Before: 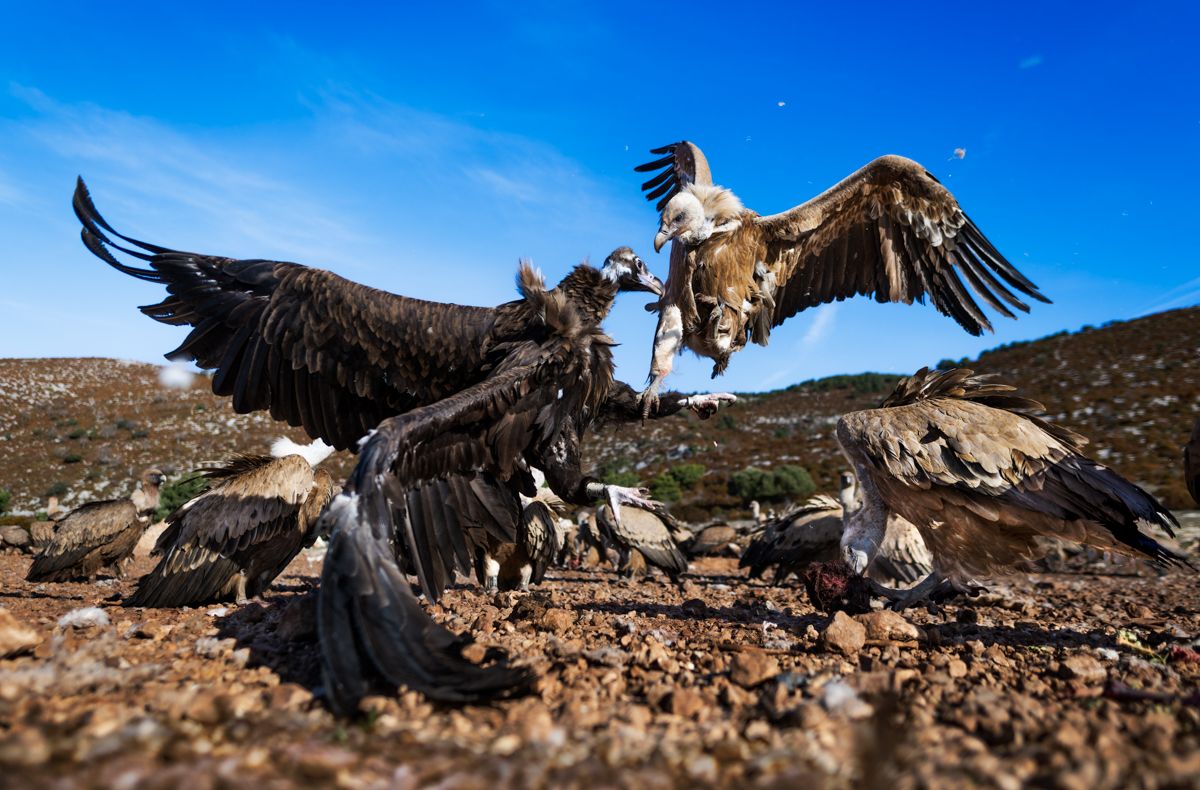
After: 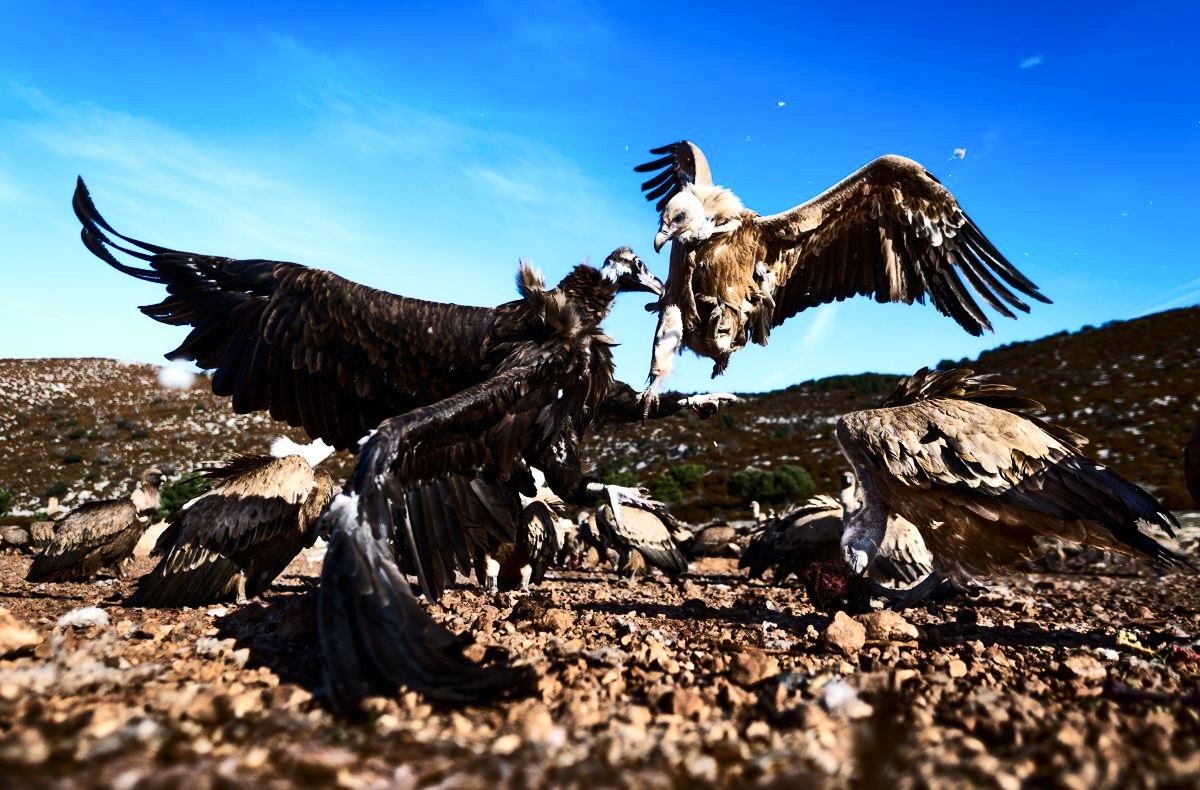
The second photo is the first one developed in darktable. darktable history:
contrast brightness saturation: contrast 0.28
tone equalizer: -8 EV -0.417 EV, -7 EV -0.389 EV, -6 EV -0.333 EV, -5 EV -0.222 EV, -3 EV 0.222 EV, -2 EV 0.333 EV, -1 EV 0.389 EV, +0 EV 0.417 EV, edges refinement/feathering 500, mask exposure compensation -1.57 EV, preserve details no
